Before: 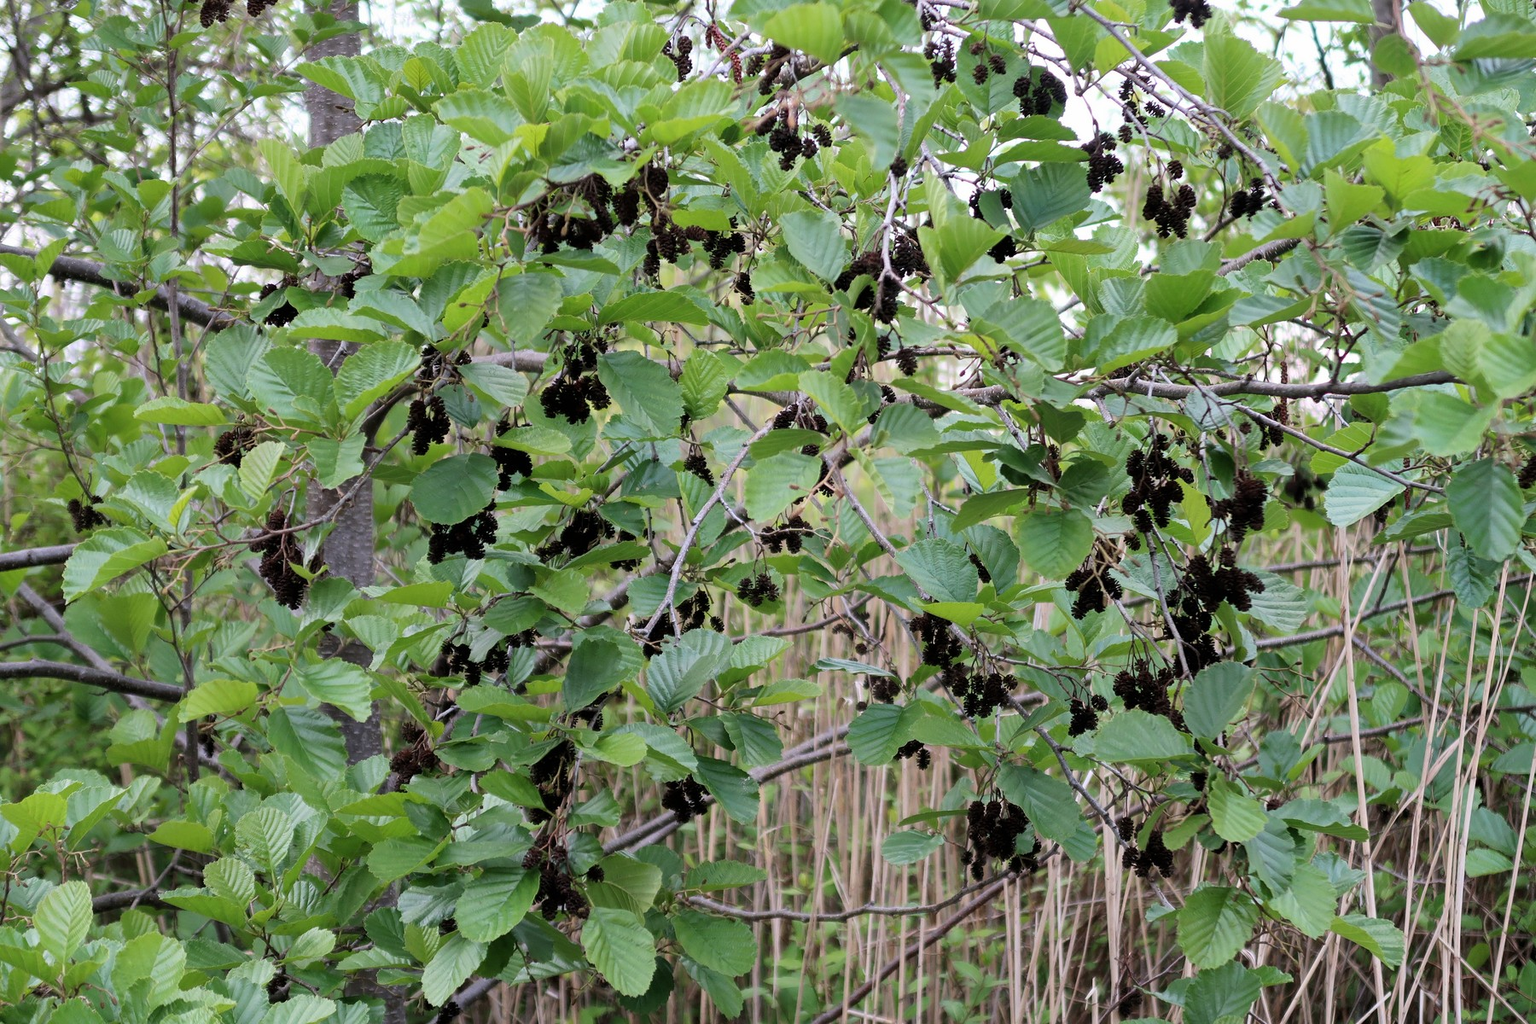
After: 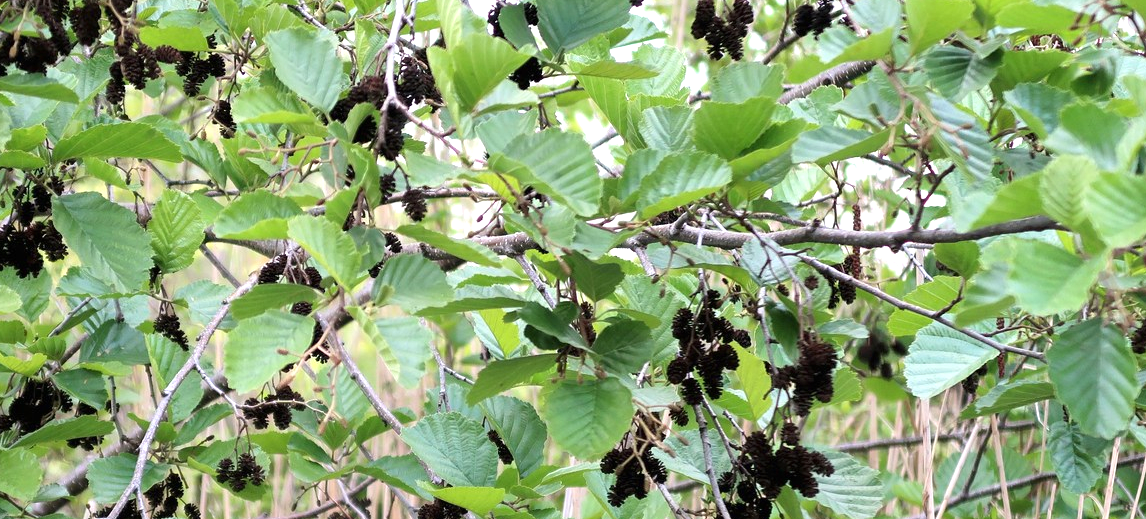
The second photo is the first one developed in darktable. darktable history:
exposure: black level correction 0, exposure 0.68 EV, compensate exposure bias true, compensate highlight preservation false
crop: left 36.005%, top 18.293%, right 0.31%, bottom 38.444%
